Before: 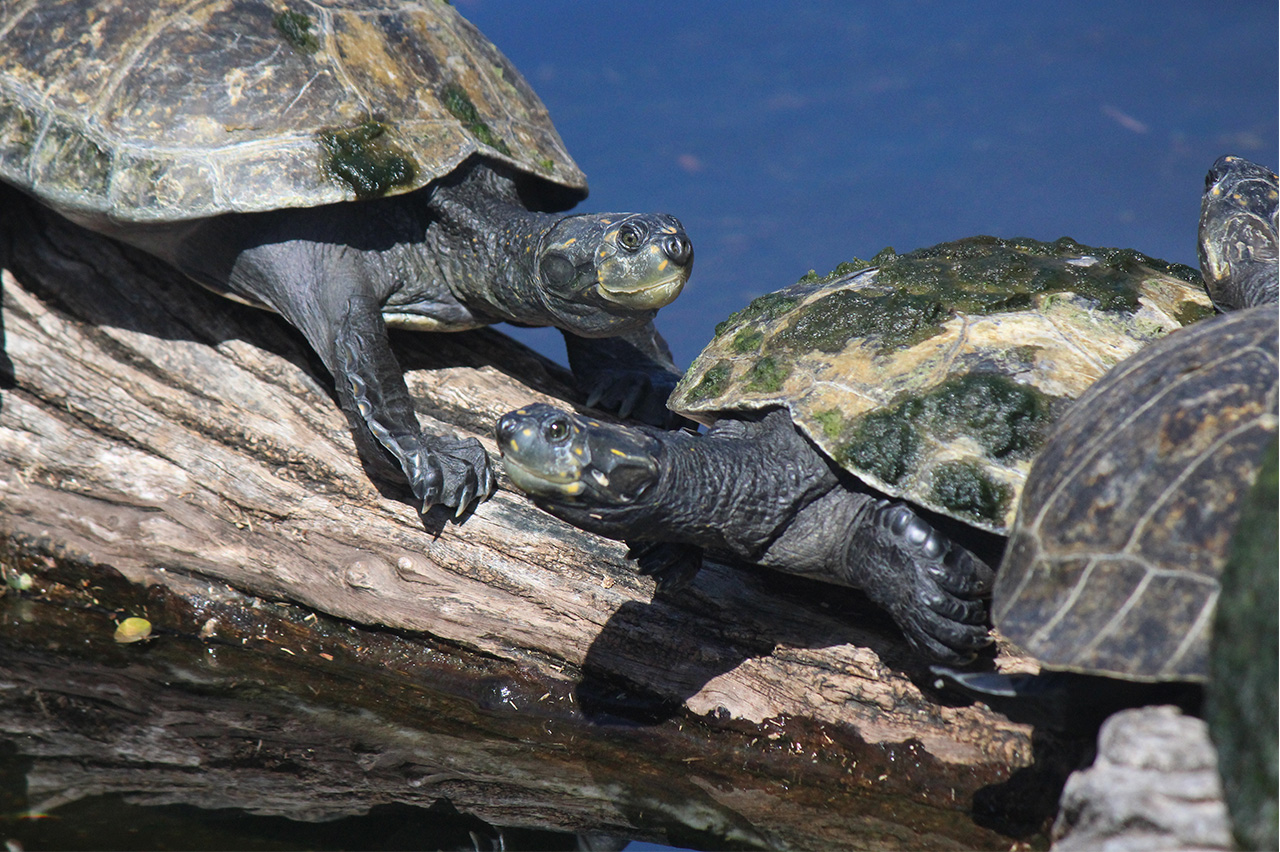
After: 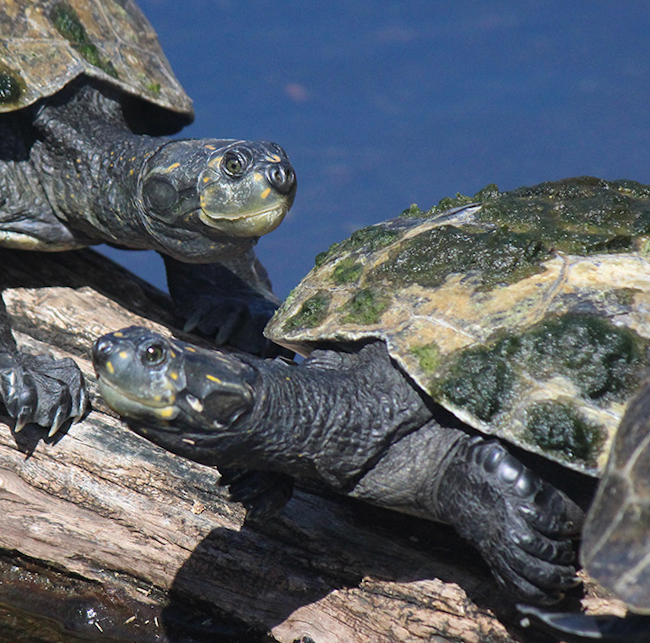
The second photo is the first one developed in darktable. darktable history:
crop: left 32.075%, top 10.976%, right 18.355%, bottom 17.596%
rotate and perspective: rotation 2.27°, automatic cropping off
